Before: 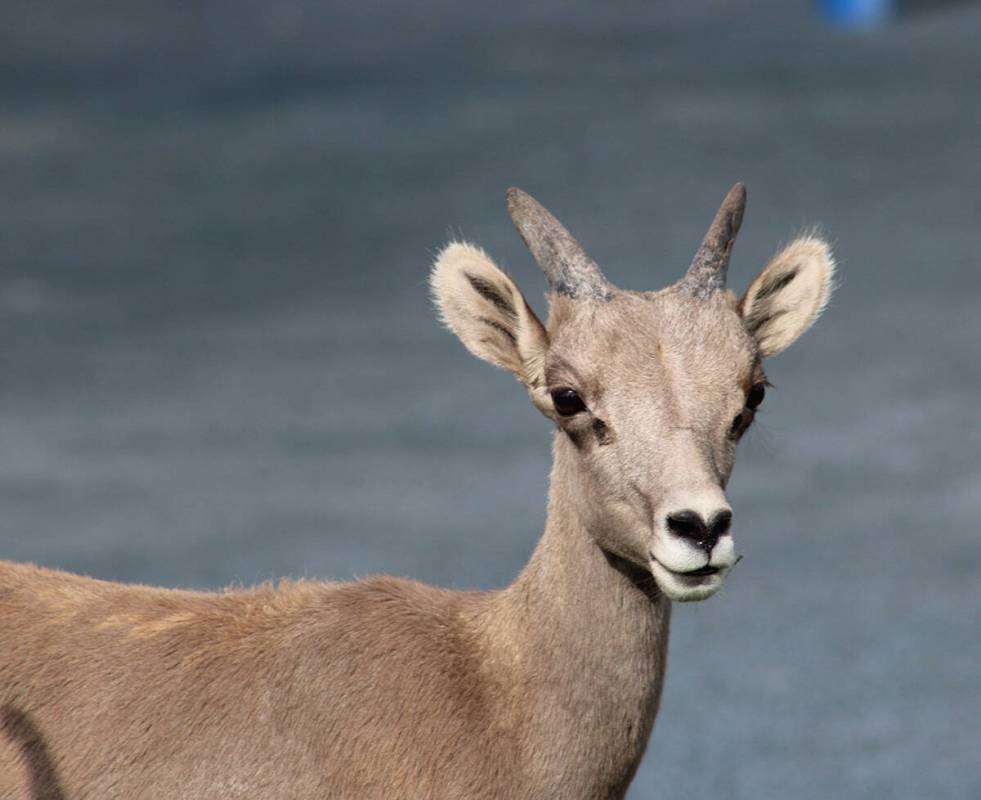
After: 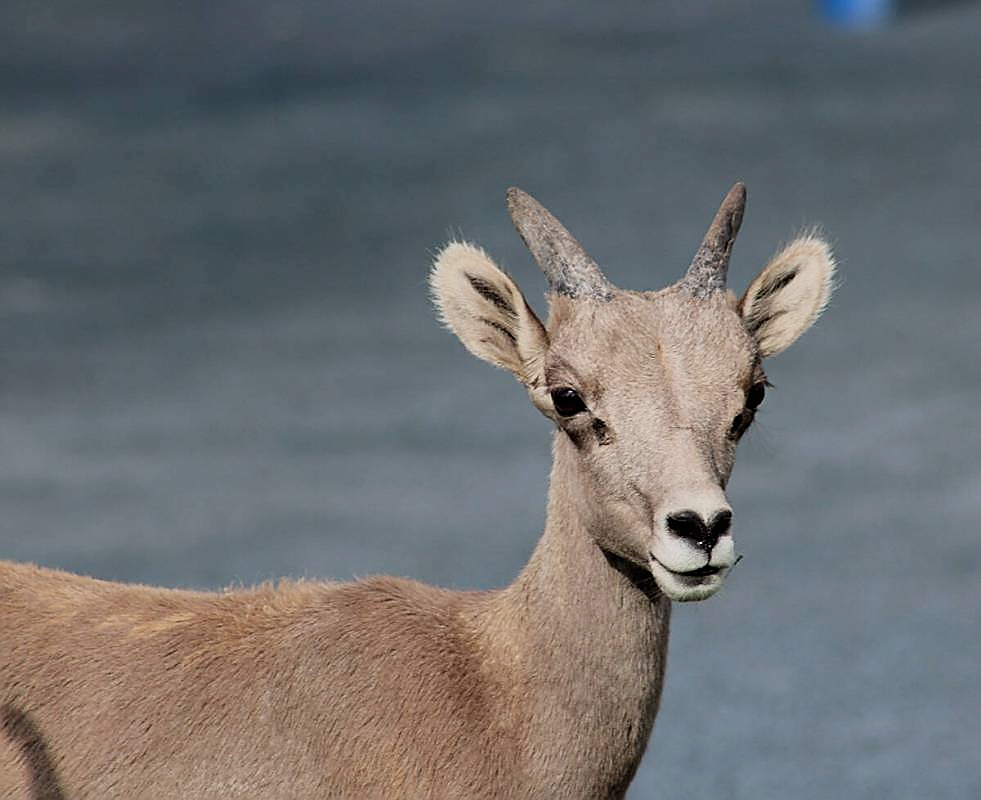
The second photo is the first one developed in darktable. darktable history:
filmic rgb: black relative exposure -8.15 EV, white relative exposure 3.76 EV, hardness 4.46
sharpen: radius 1.4, amount 1.25, threshold 0.7
